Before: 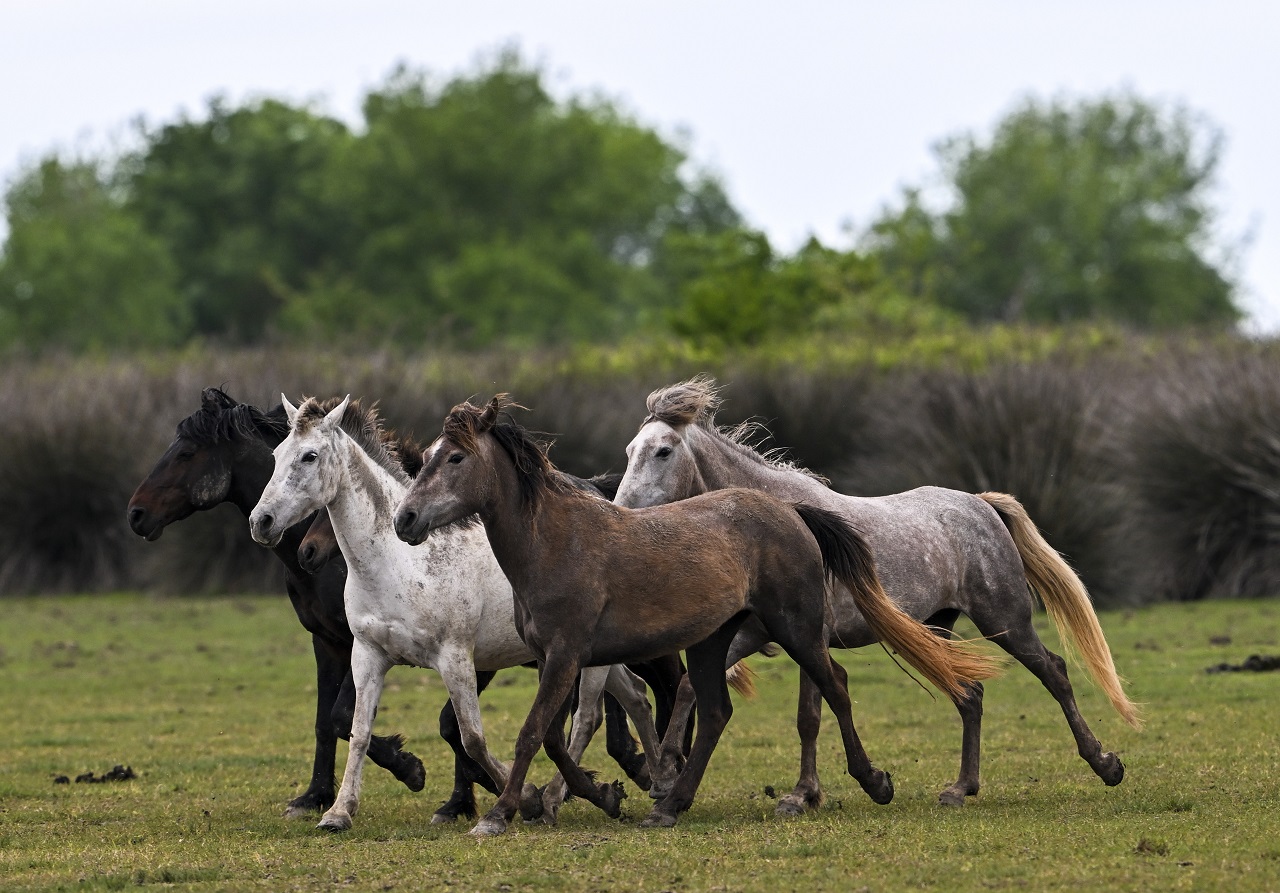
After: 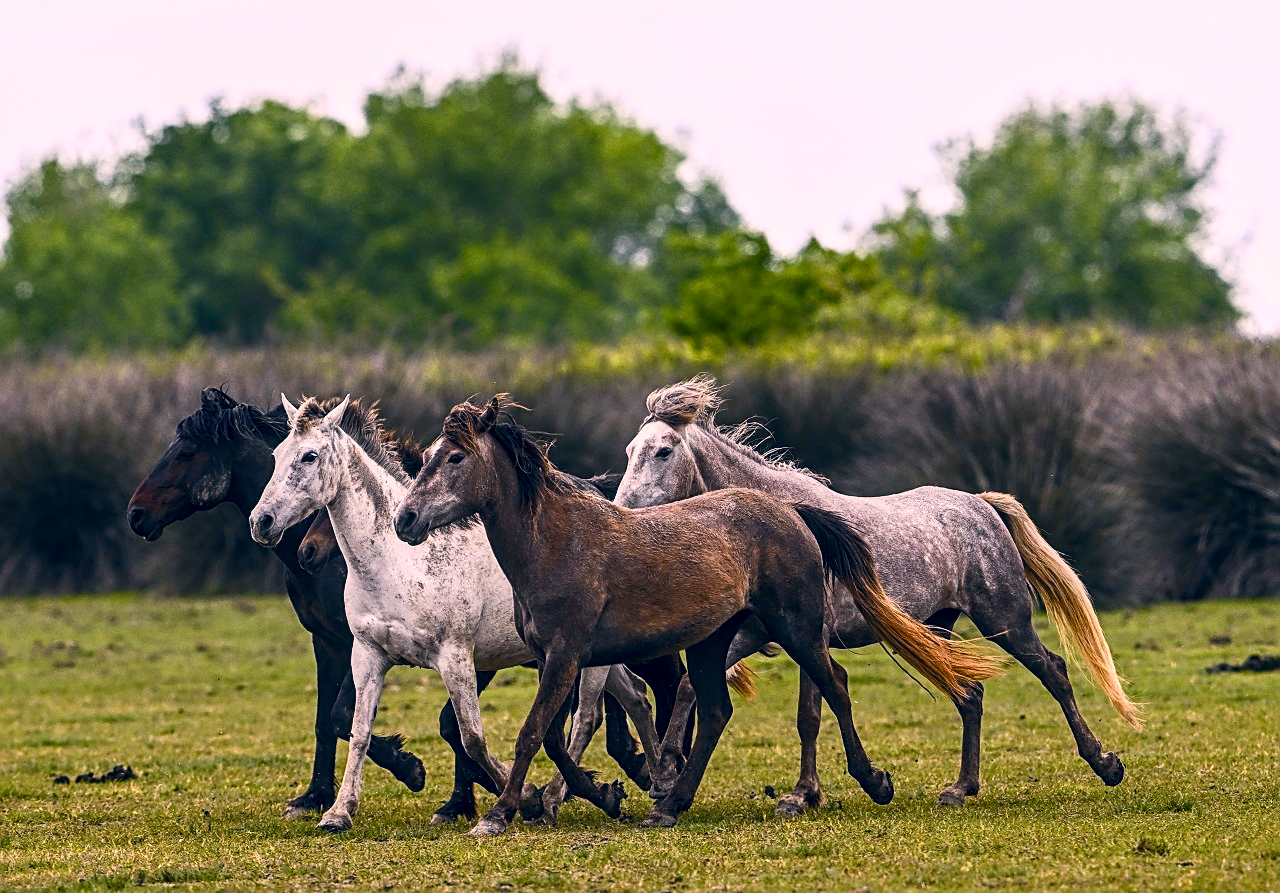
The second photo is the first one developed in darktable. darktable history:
sharpen: on, module defaults
color balance rgb: perceptual saturation grading › global saturation 44.269%, perceptual saturation grading › highlights -50.253%, perceptual saturation grading › shadows 30.503%
contrast brightness saturation: contrast 0.23, brightness 0.096, saturation 0.291
local contrast: on, module defaults
color correction: highlights a* 13.88, highlights b* 5.9, shadows a* -5.13, shadows b* -15.36, saturation 0.847
